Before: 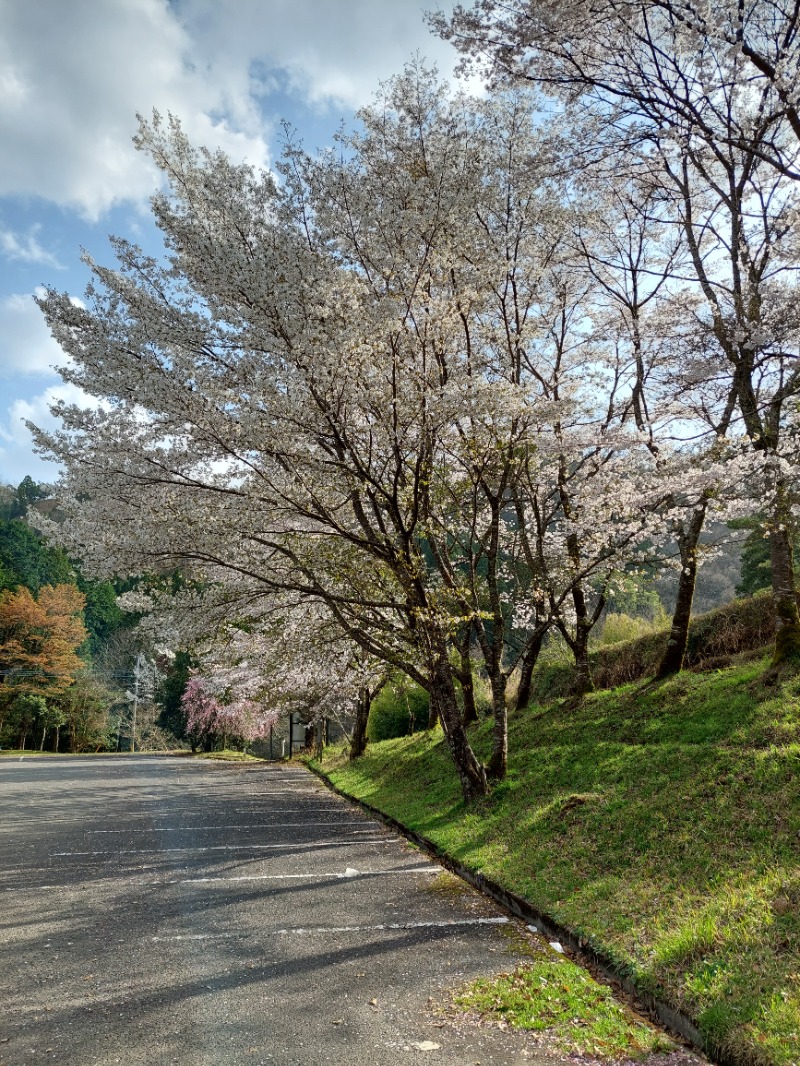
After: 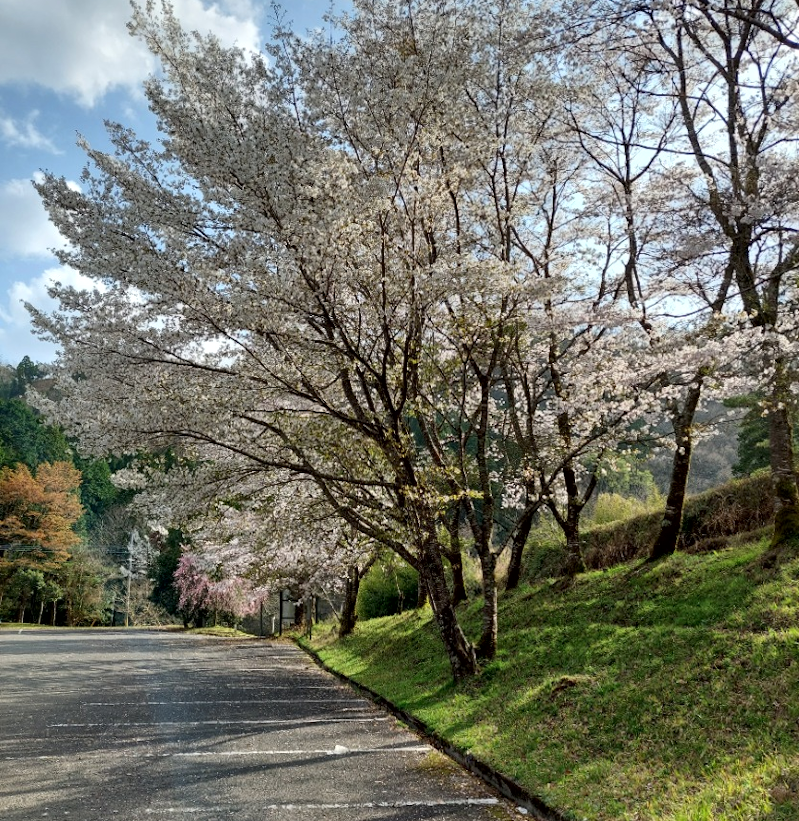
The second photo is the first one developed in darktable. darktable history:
local contrast: mode bilateral grid, contrast 25, coarseness 50, detail 123%, midtone range 0.2
rotate and perspective: lens shift (horizontal) -0.055, automatic cropping off
crop and rotate: top 12.5%, bottom 12.5%
